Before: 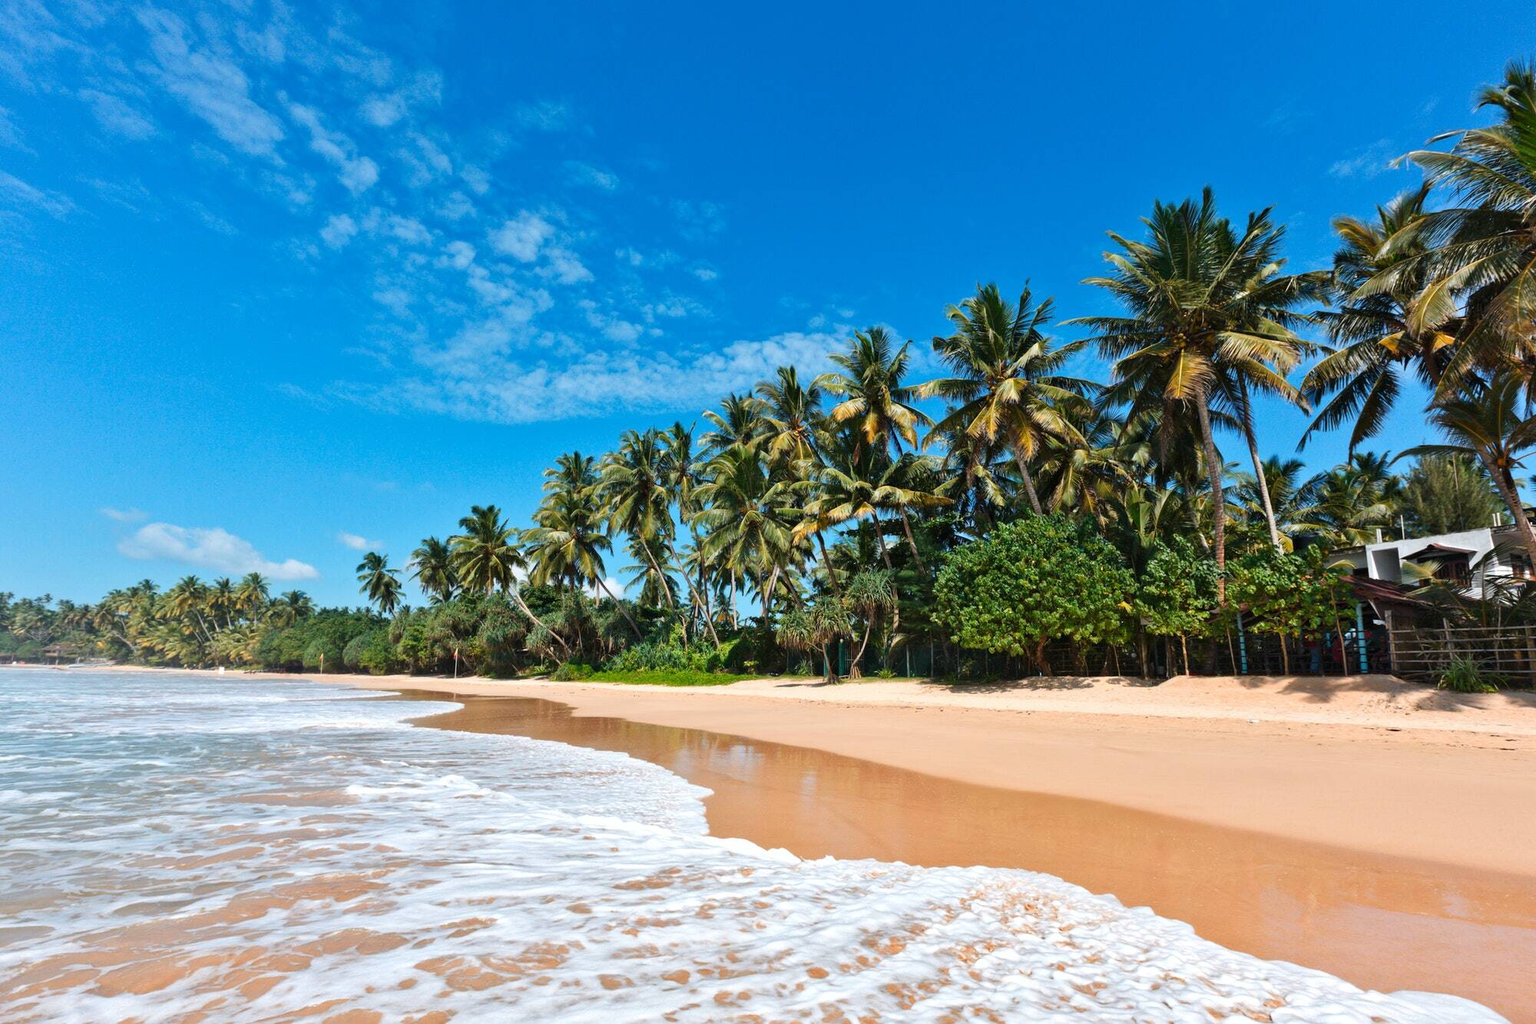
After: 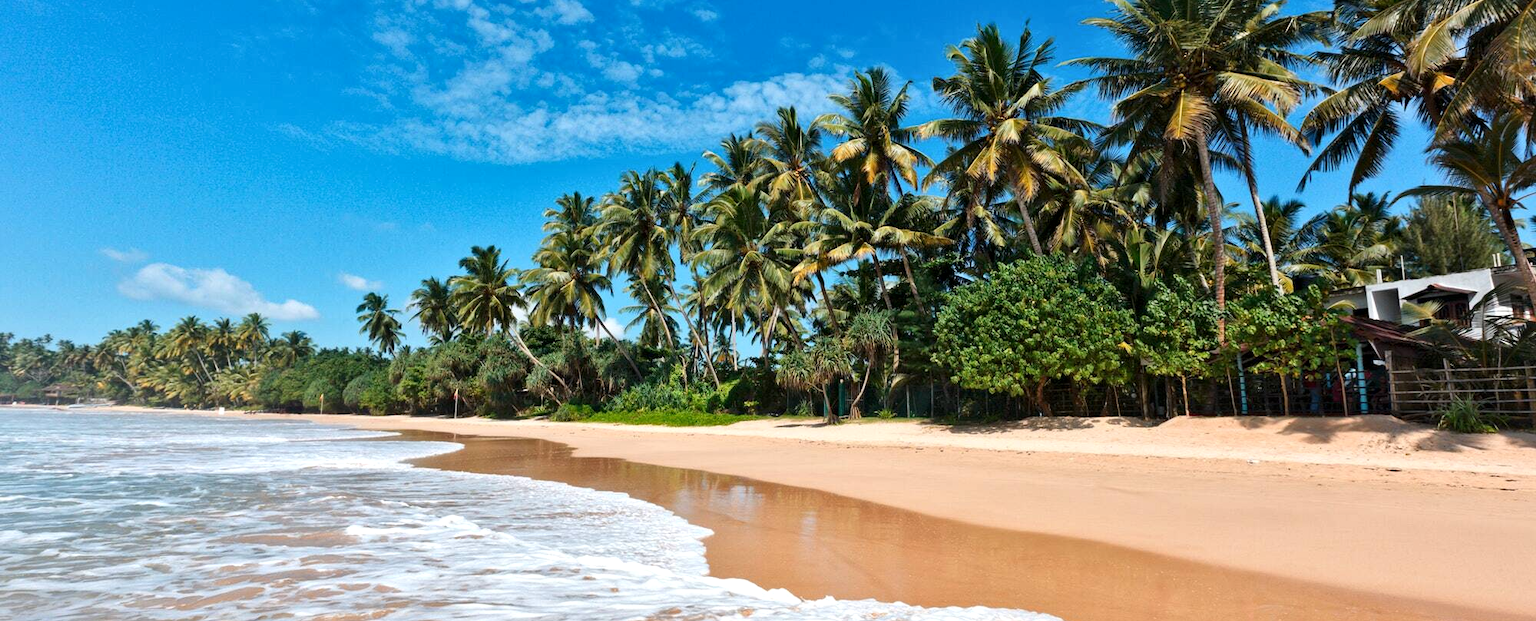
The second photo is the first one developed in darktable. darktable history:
crop and rotate: top 25.357%, bottom 13.942%
contrast brightness saturation: contrast 0.05
rotate and perspective: automatic cropping off
local contrast: mode bilateral grid, contrast 20, coarseness 50, detail 132%, midtone range 0.2
